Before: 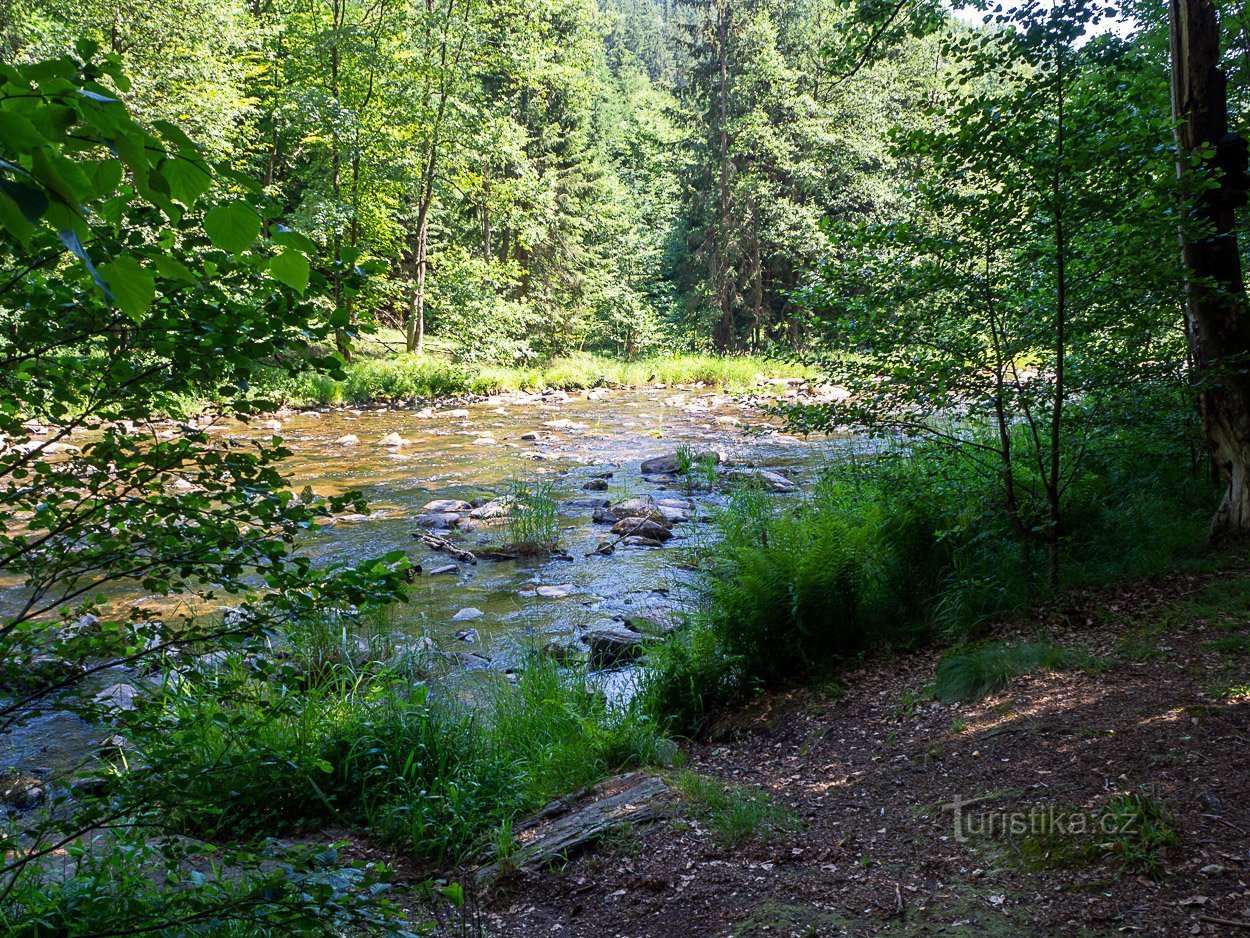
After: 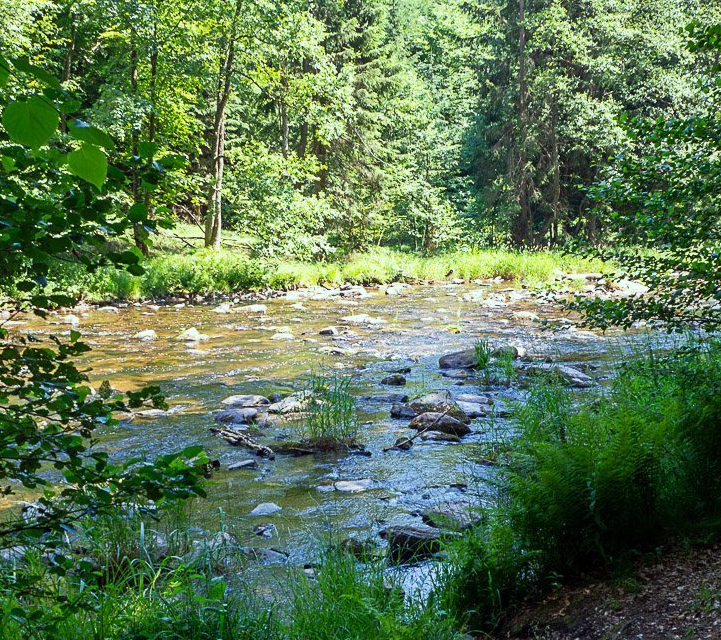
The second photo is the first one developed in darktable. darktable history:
color correction: highlights a* -6.69, highlights b* 0.49
crop: left 16.202%, top 11.208%, right 26.045%, bottom 20.557%
